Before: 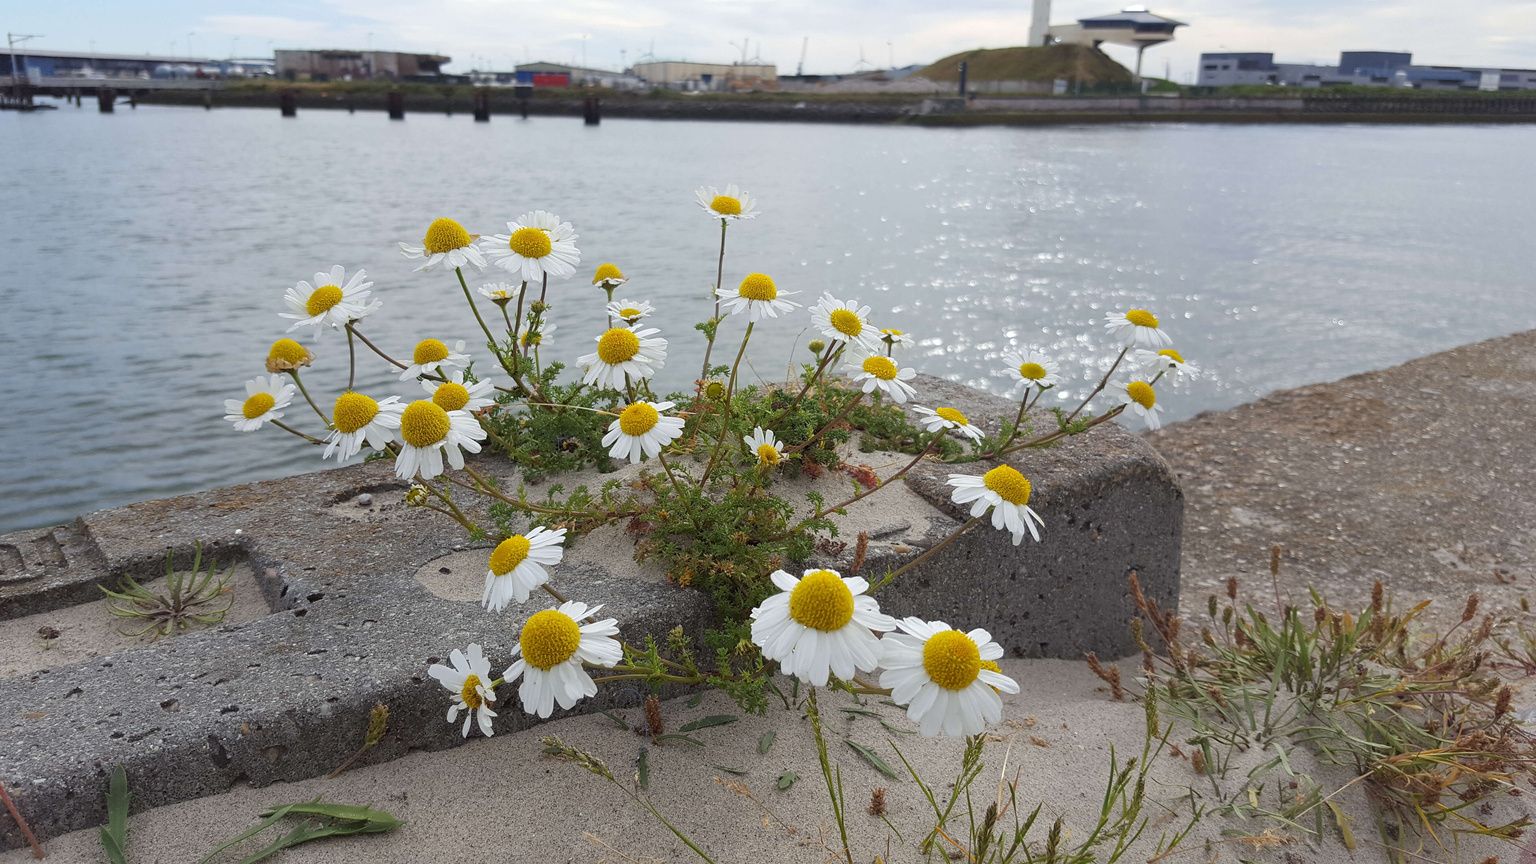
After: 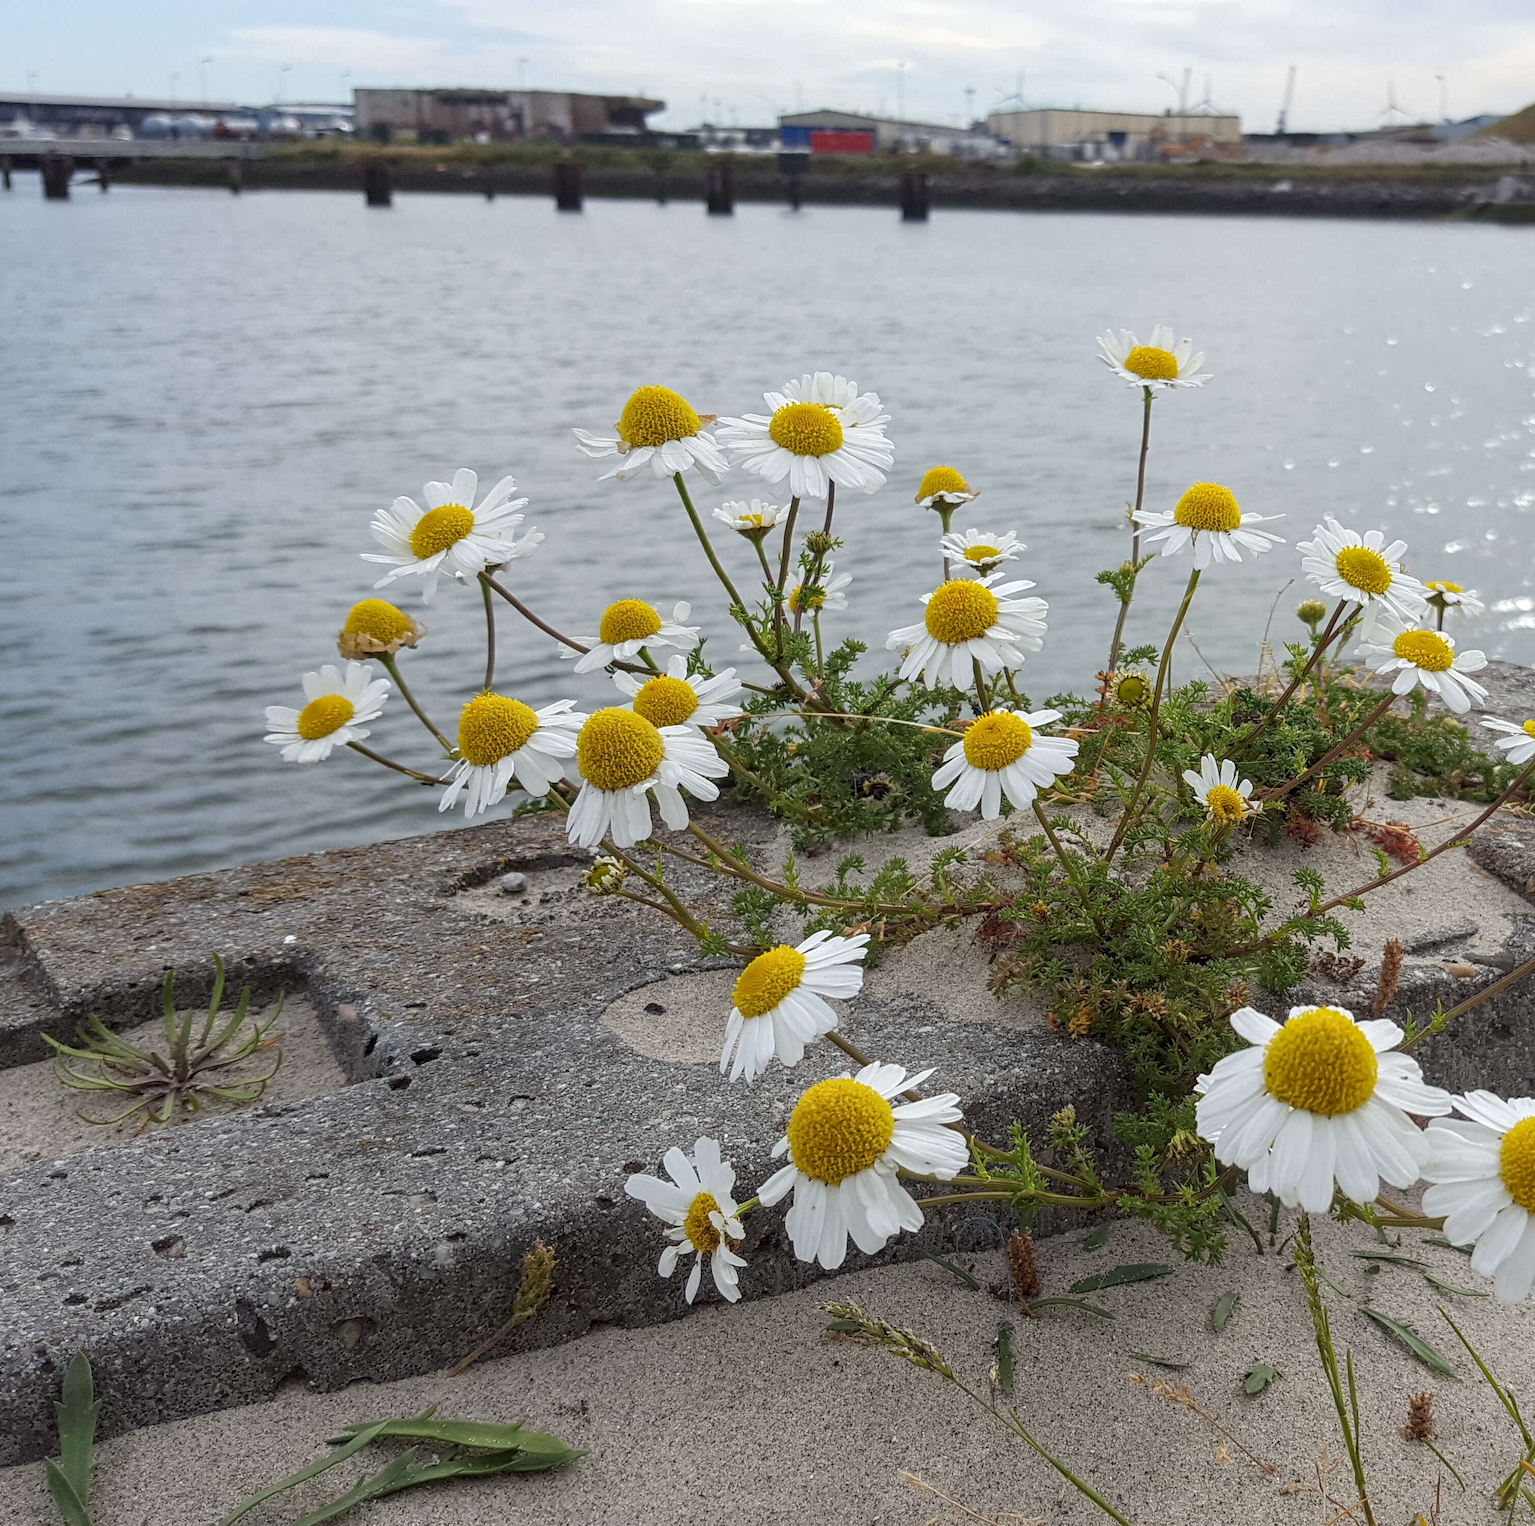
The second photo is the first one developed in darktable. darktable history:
local contrast: on, module defaults
crop: left 4.865%, right 38.534%
